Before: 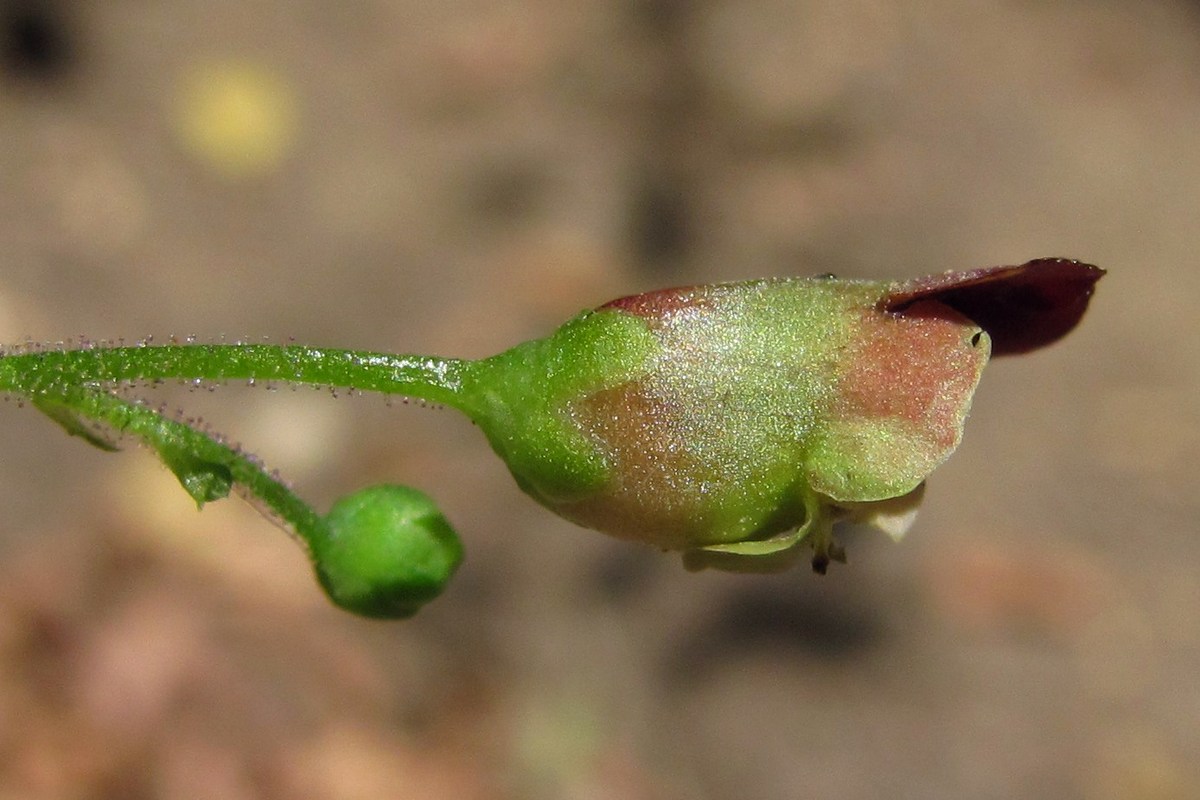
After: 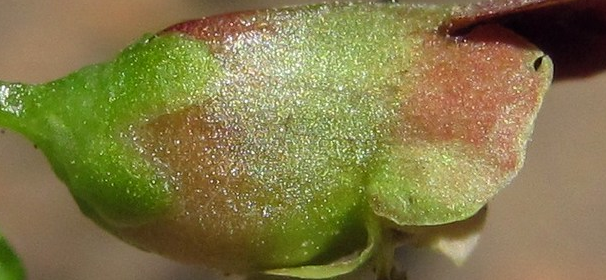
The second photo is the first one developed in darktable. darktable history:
crop: left 36.502%, top 34.568%, right 12.99%, bottom 30.408%
